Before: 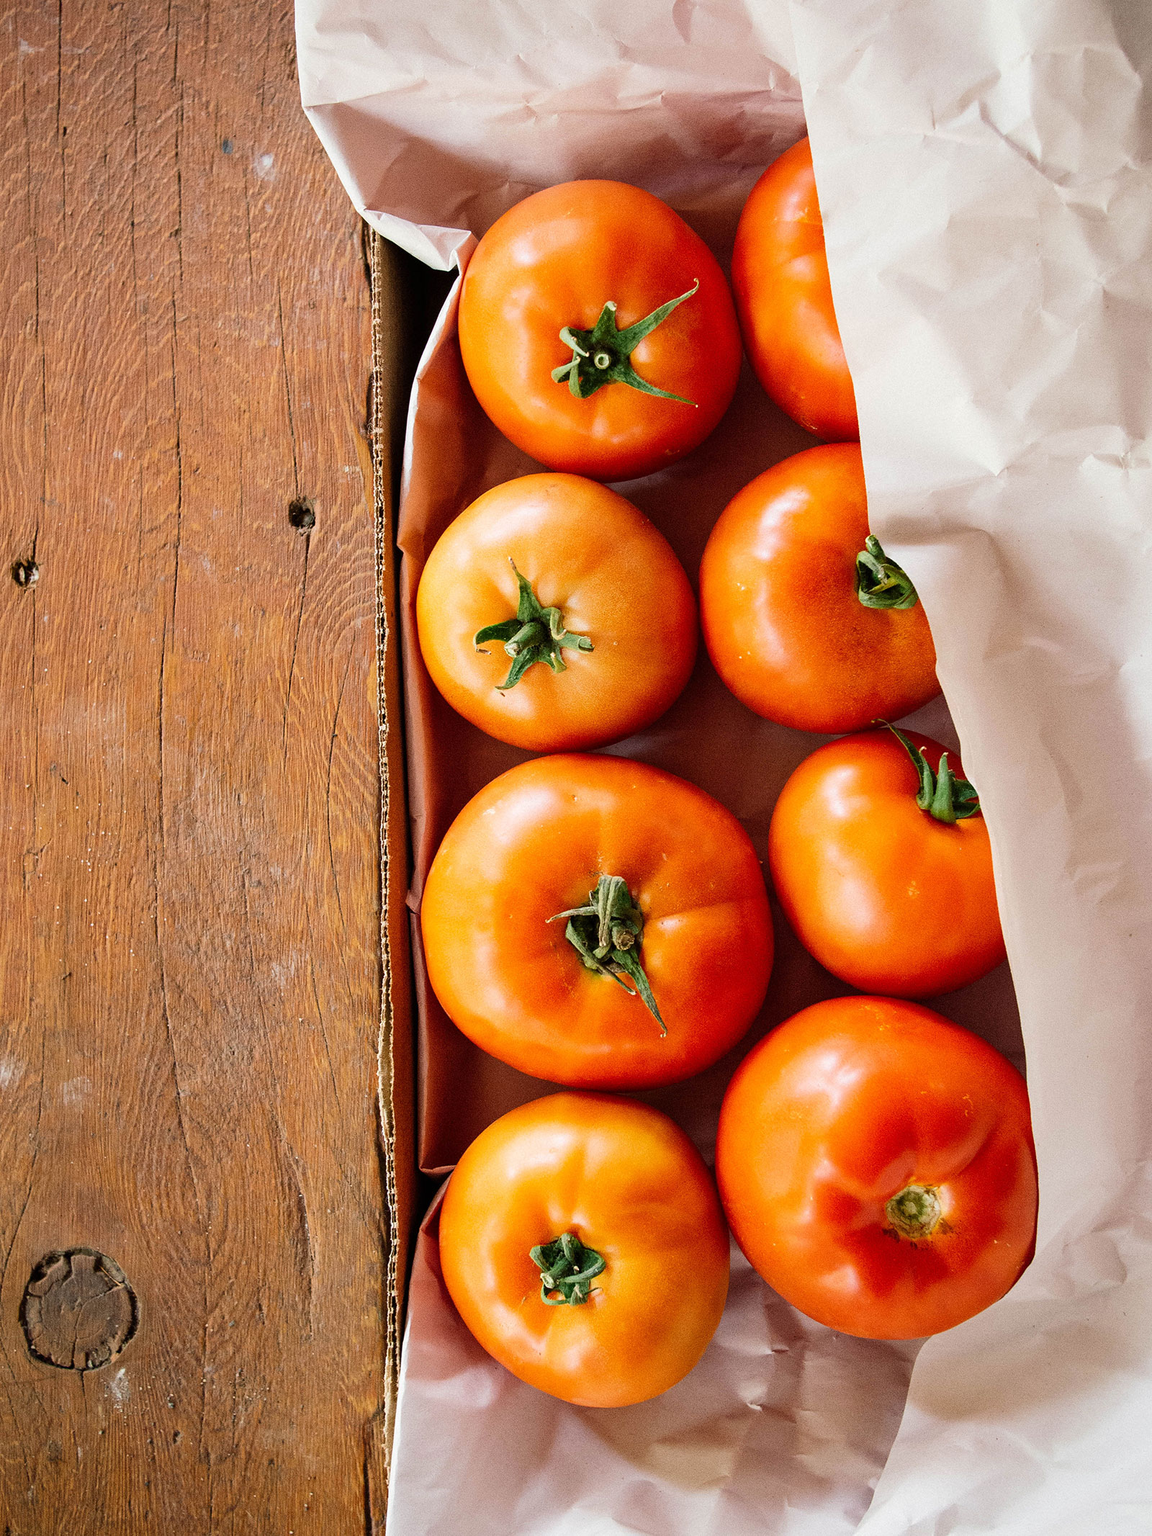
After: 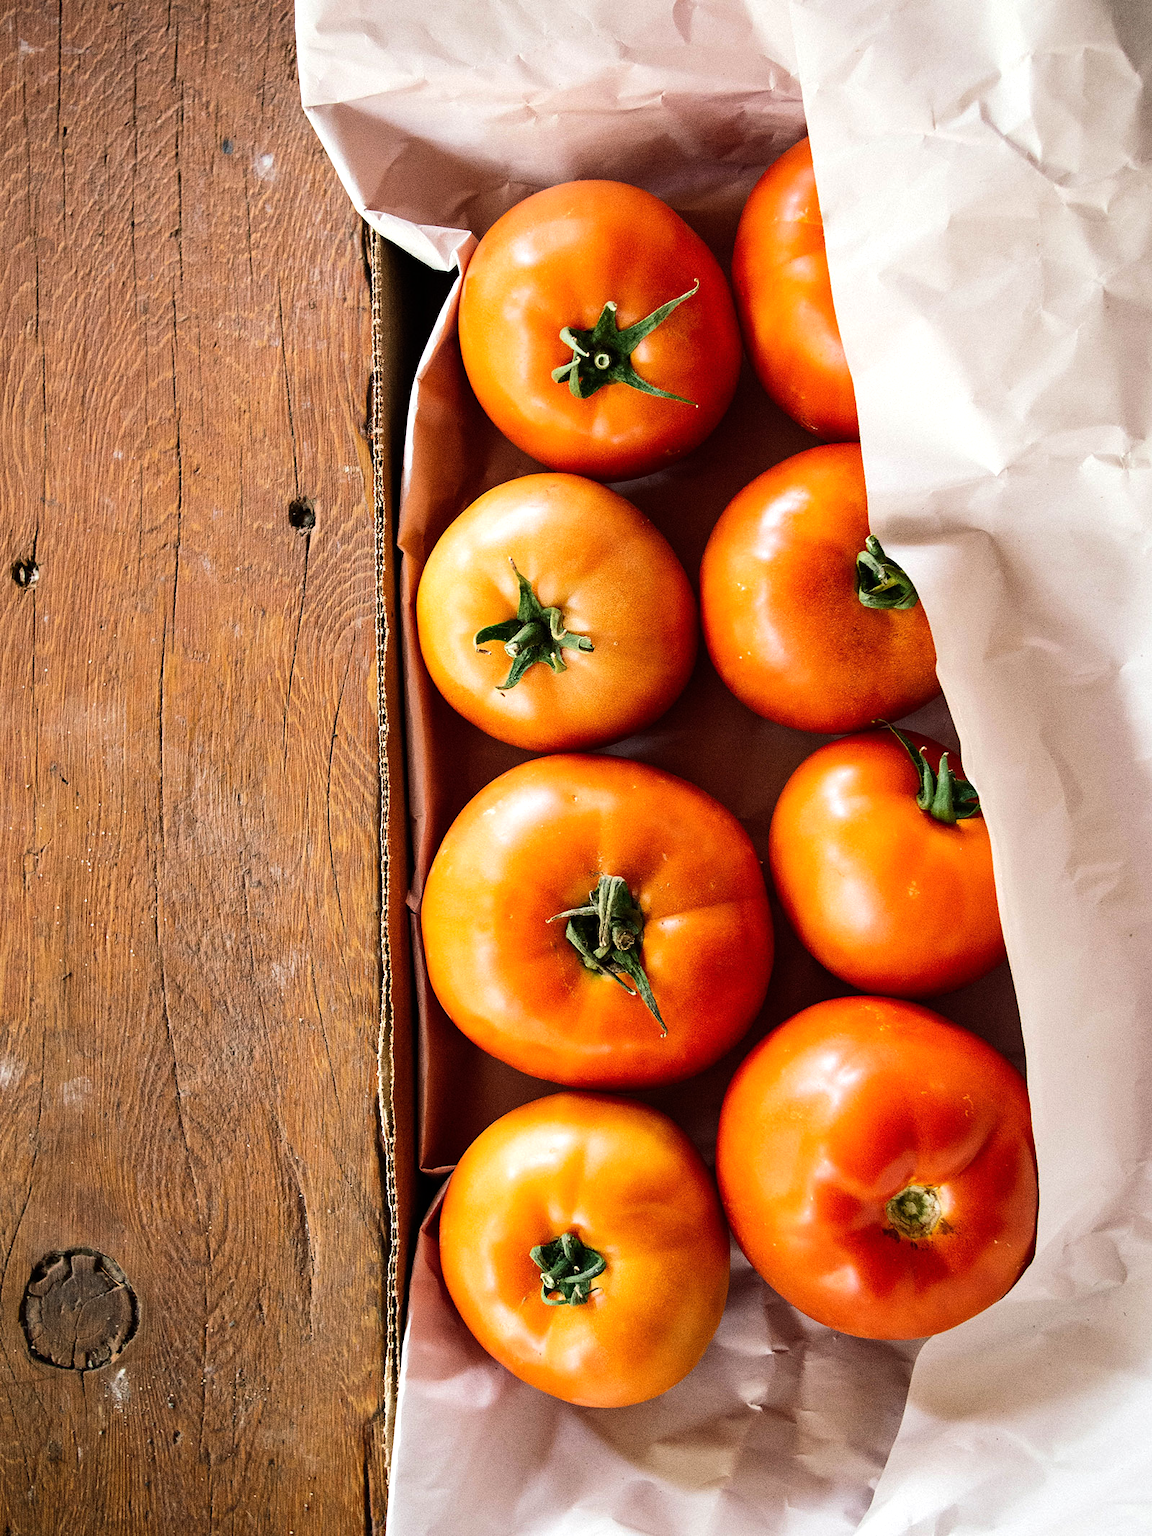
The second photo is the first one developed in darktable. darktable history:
exposure: exposure -0.36 EV, compensate highlight preservation false
tone equalizer: -8 EV -0.75 EV, -7 EV -0.7 EV, -6 EV -0.6 EV, -5 EV -0.4 EV, -3 EV 0.4 EV, -2 EV 0.6 EV, -1 EV 0.7 EV, +0 EV 0.75 EV, edges refinement/feathering 500, mask exposure compensation -1.57 EV, preserve details no
